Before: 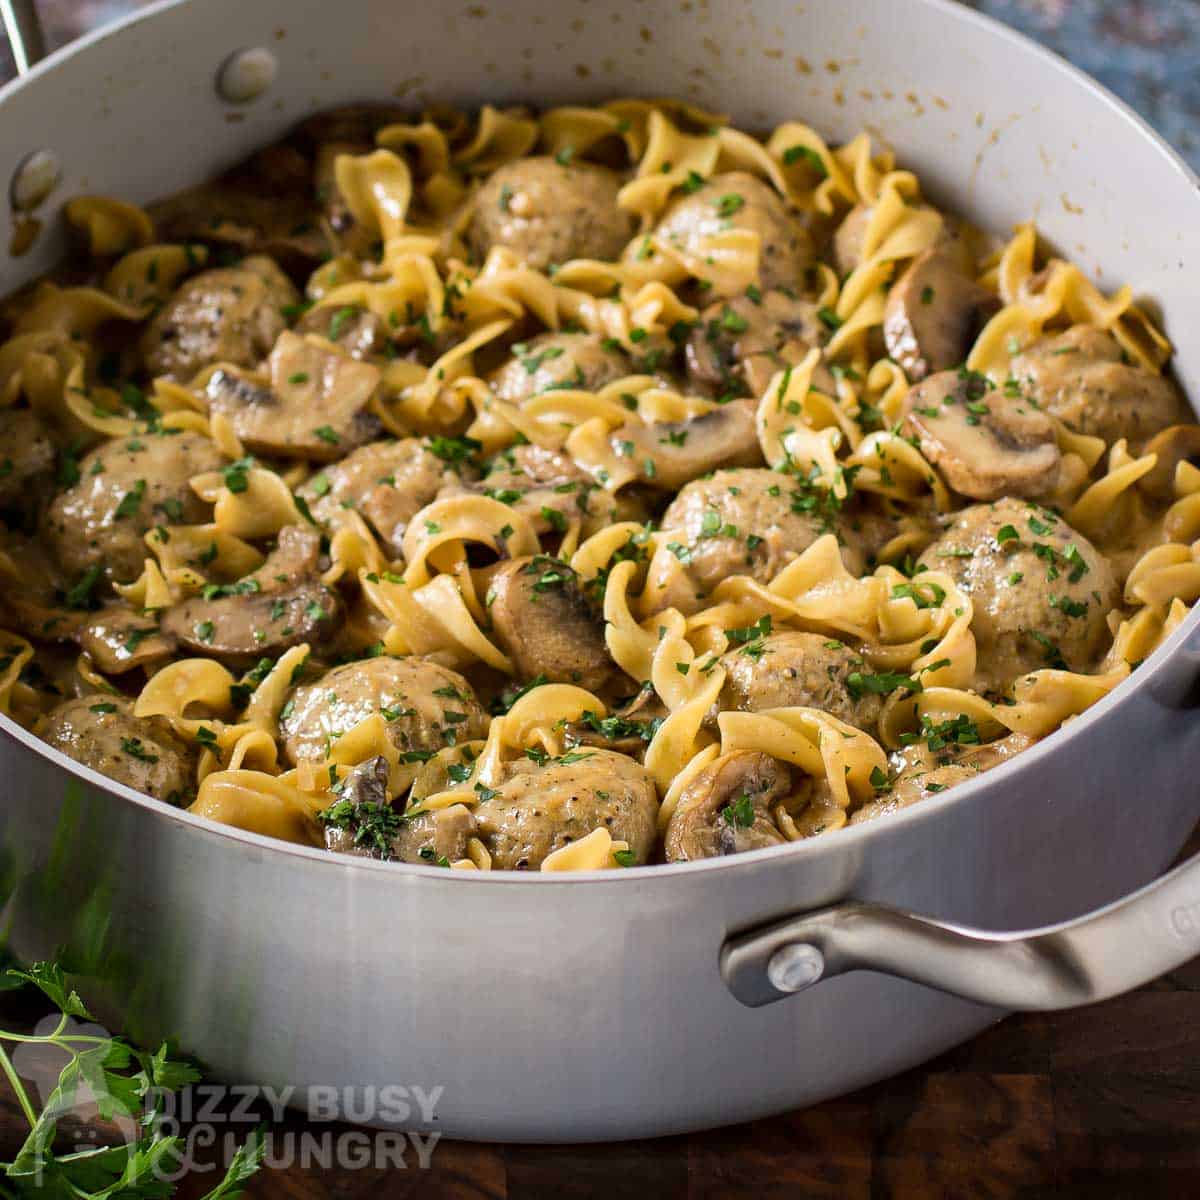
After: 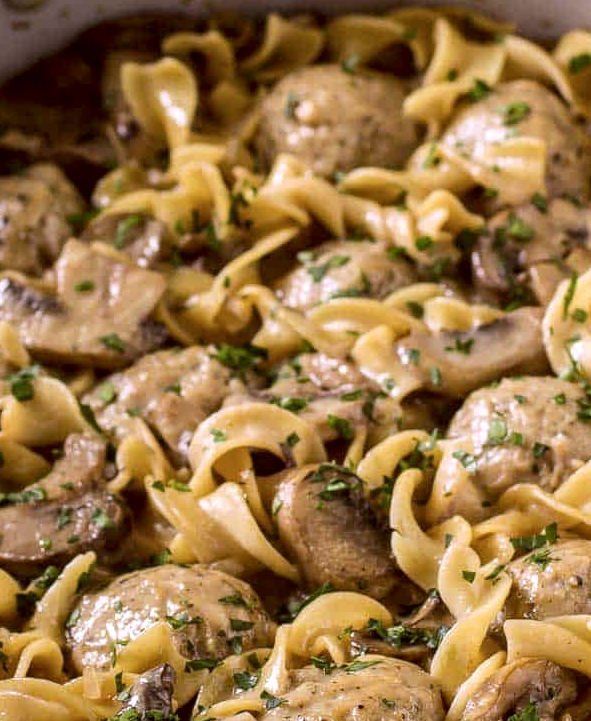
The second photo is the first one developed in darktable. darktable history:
local contrast: on, module defaults
white balance: red 0.926, green 1.003, blue 1.133
crop: left 17.835%, top 7.675%, right 32.881%, bottom 32.213%
color correction: highlights a* 10.21, highlights b* 9.79, shadows a* 8.61, shadows b* 7.88, saturation 0.8
